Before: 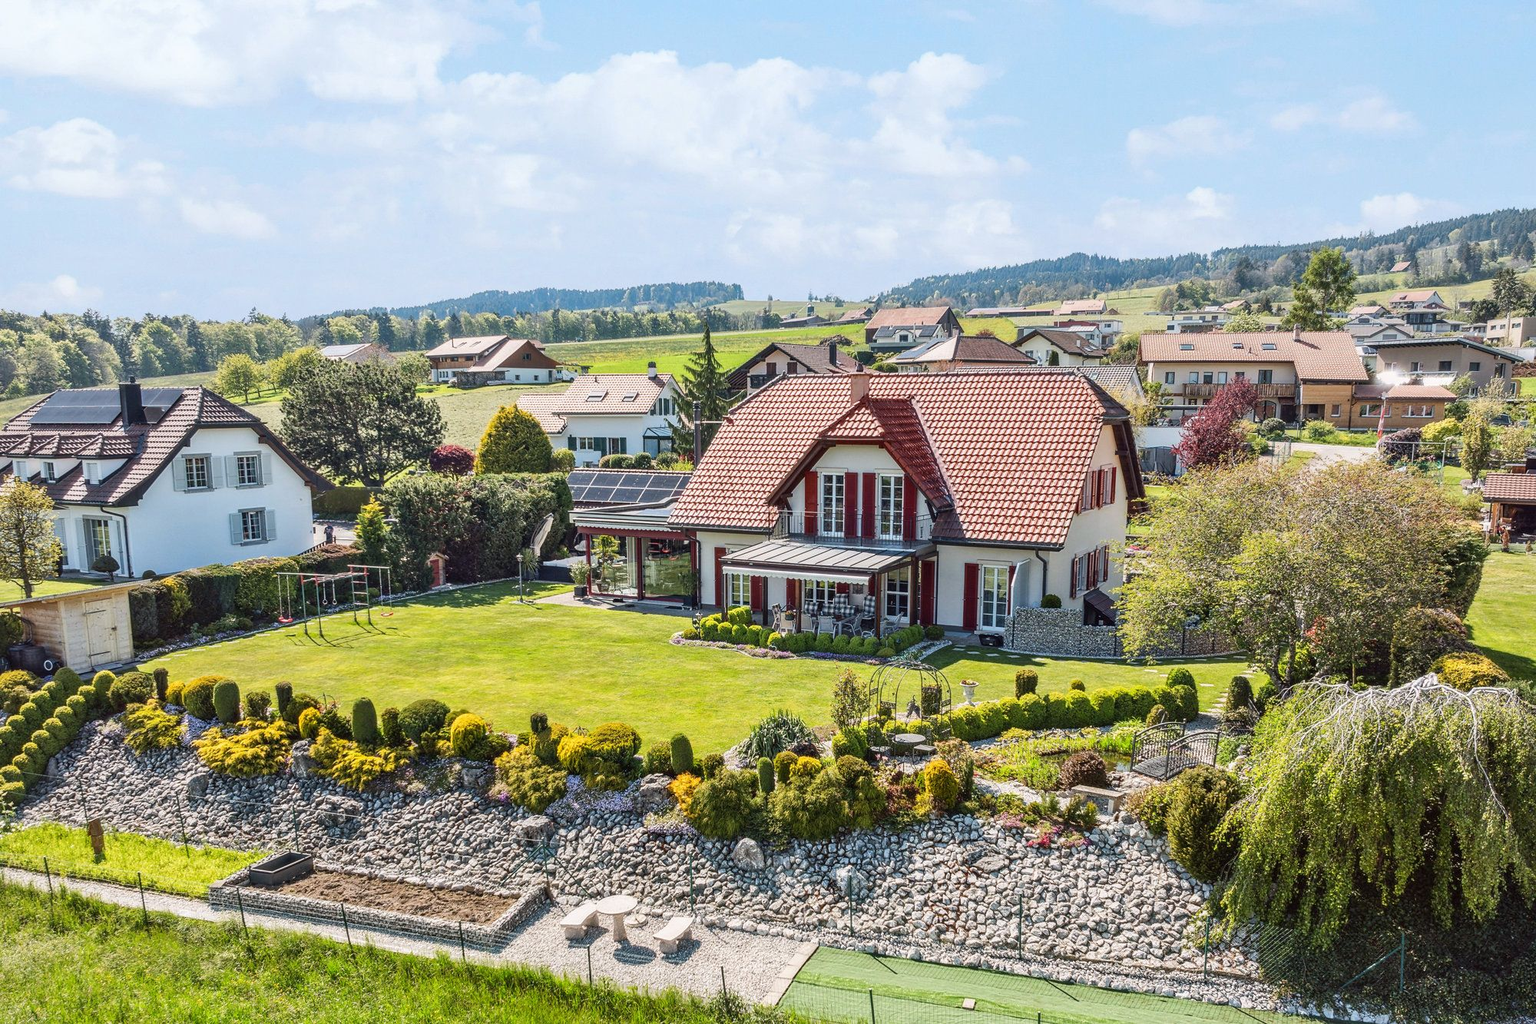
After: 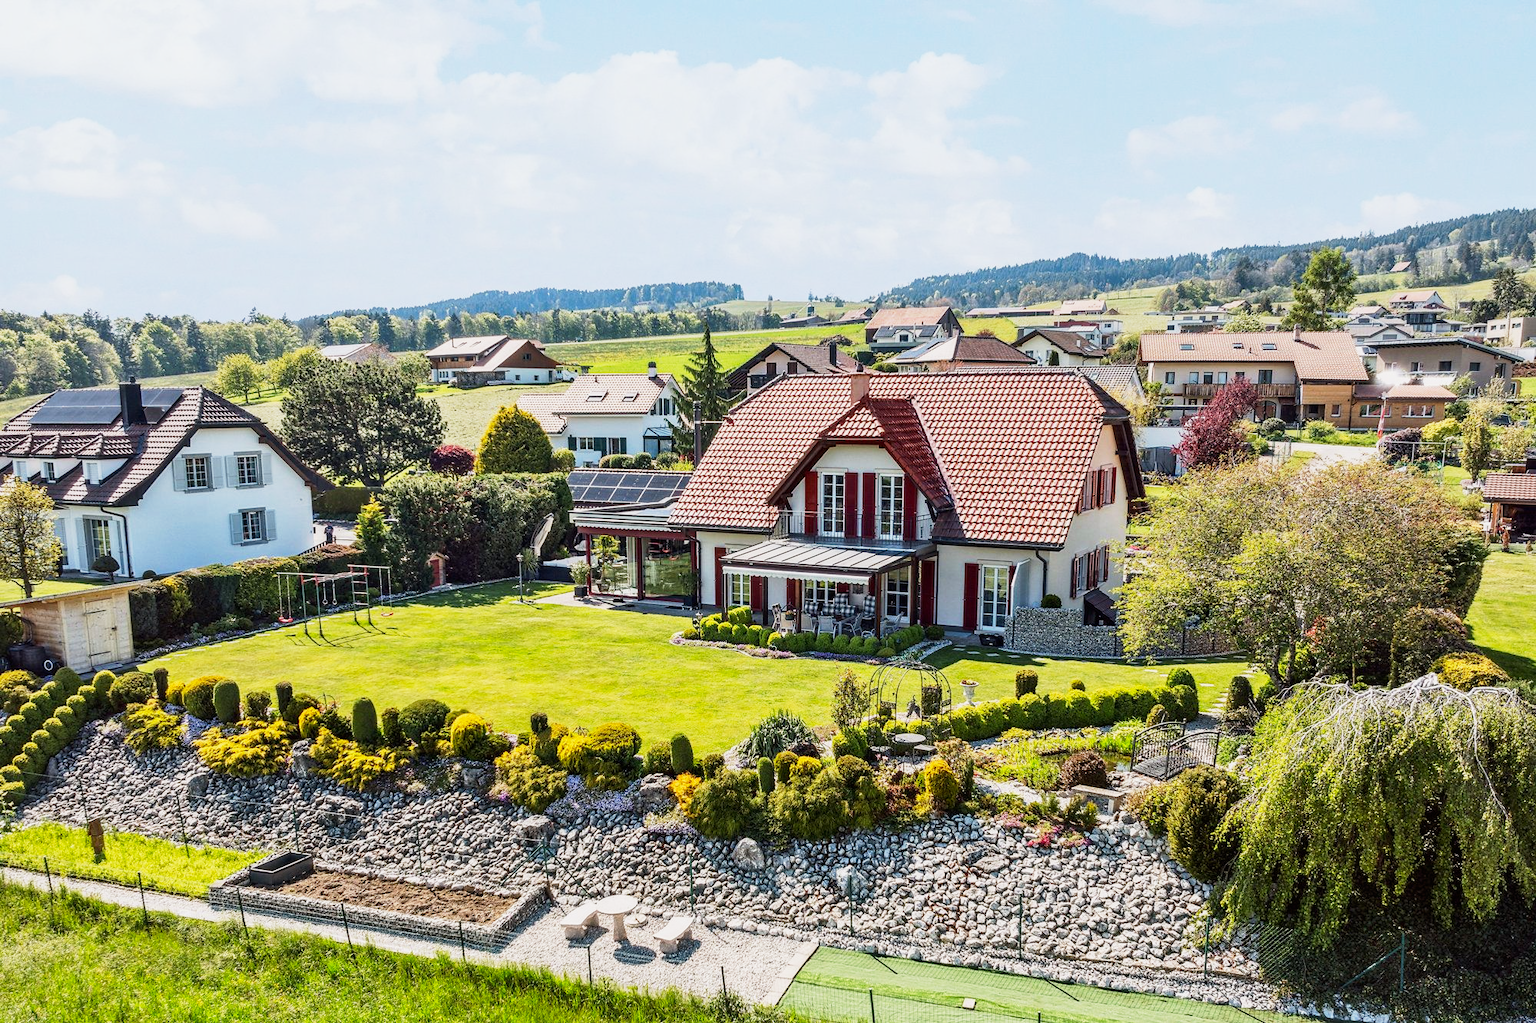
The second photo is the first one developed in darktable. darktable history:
base curve: curves: ch0 [(0, 0) (0.005, 0.002) (0.193, 0.295) (0.399, 0.664) (0.75, 0.928) (1, 1)], preserve colors none
exposure: exposure -0.49 EV, compensate highlight preservation false
